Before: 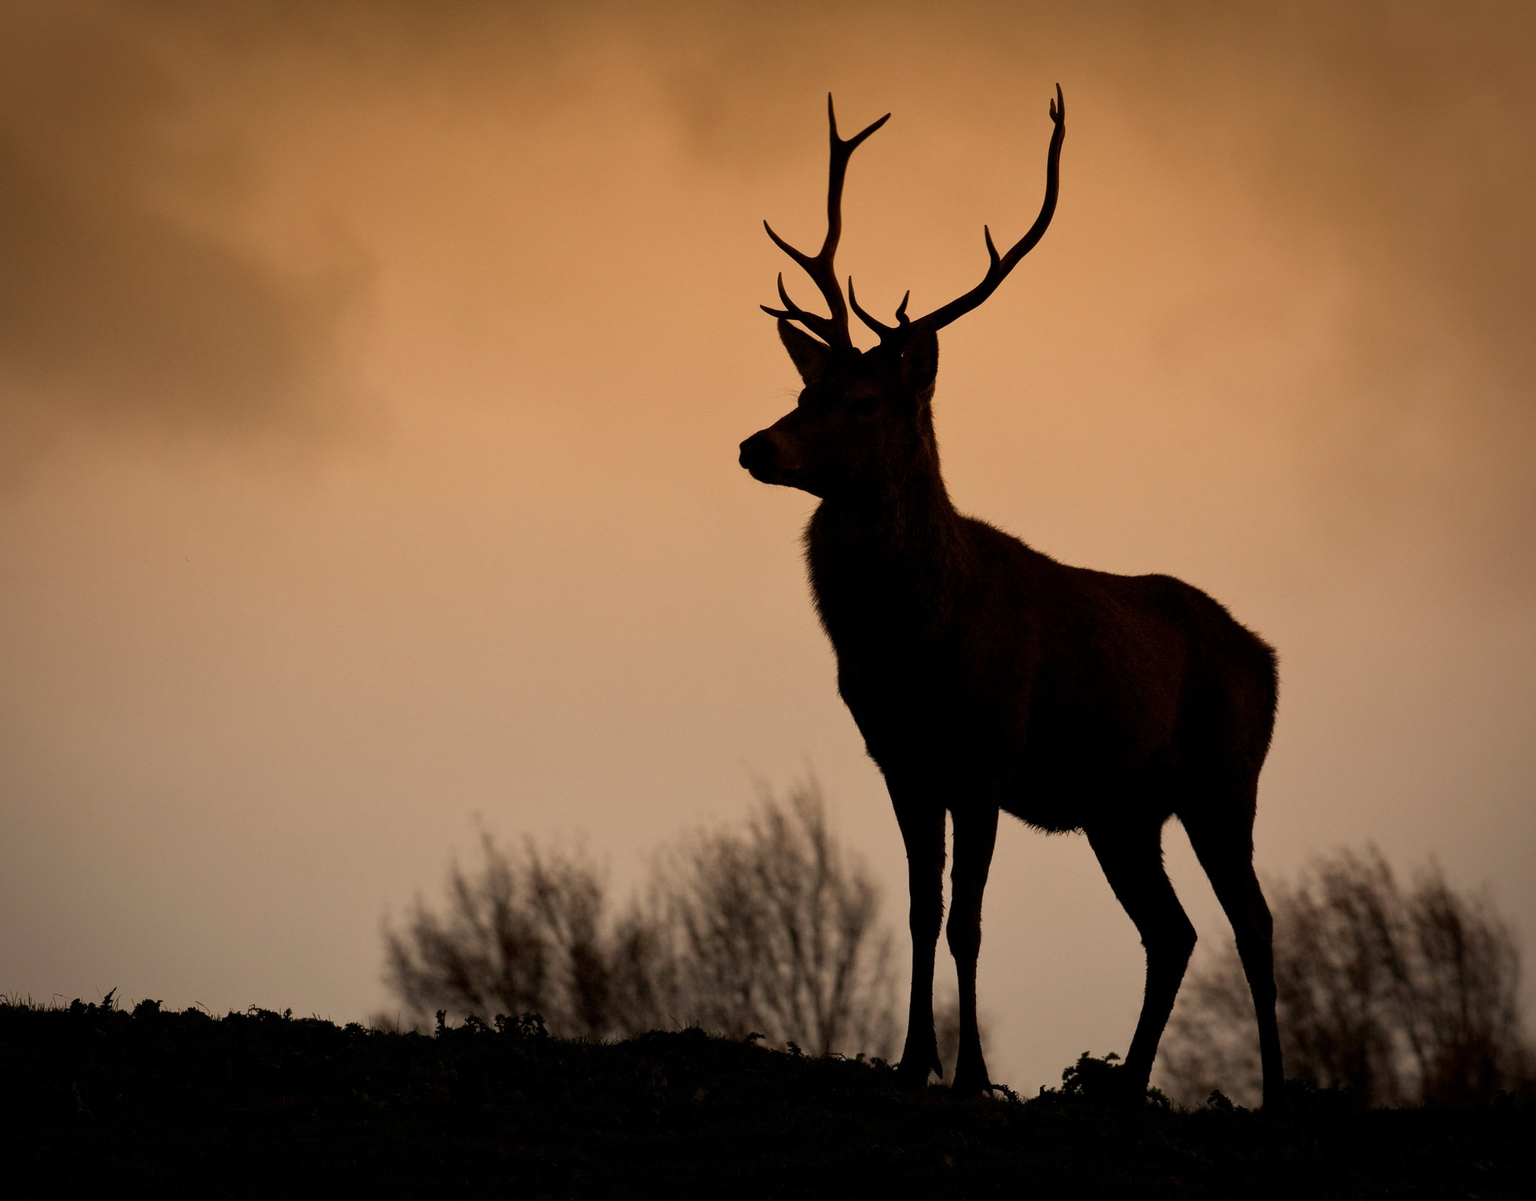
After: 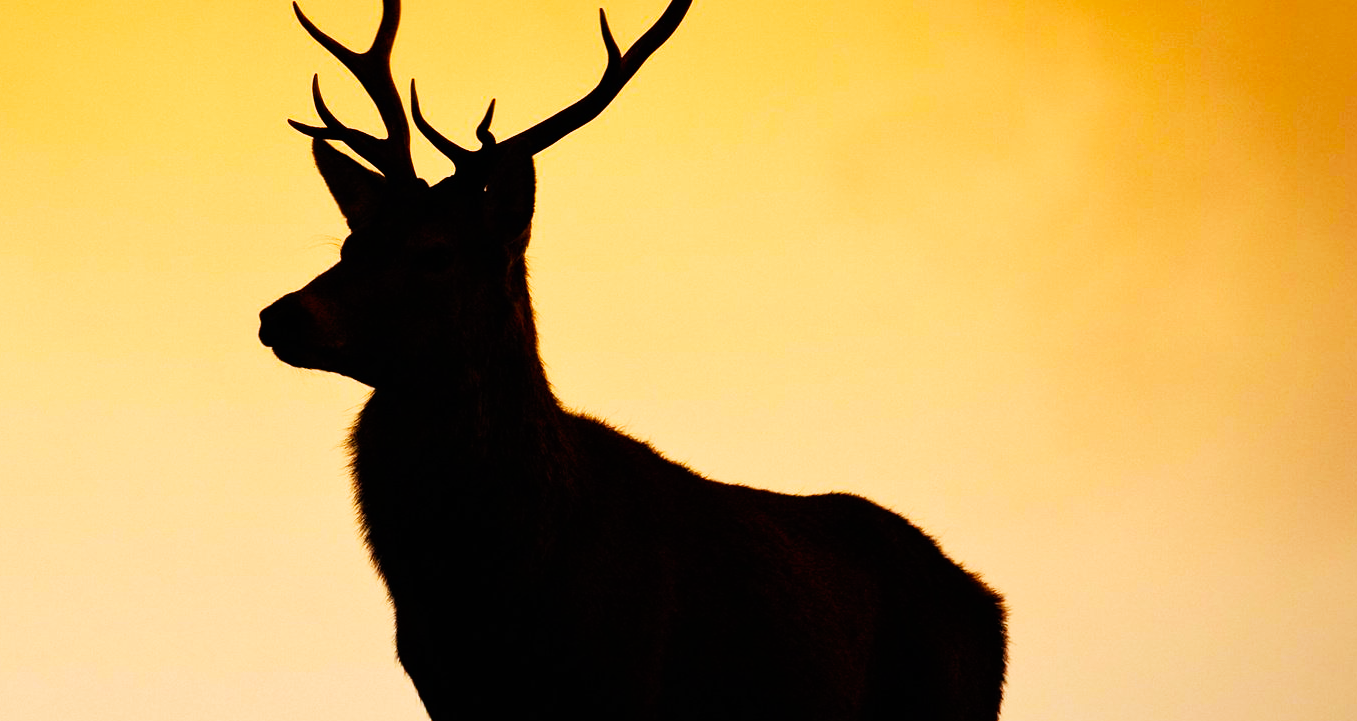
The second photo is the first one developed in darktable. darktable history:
crop: left 36.005%, top 18.293%, right 0.31%, bottom 38.444%
color balance rgb: perceptual saturation grading › global saturation 20%, global vibrance 20%
base curve: curves: ch0 [(0, 0) (0.007, 0.004) (0.027, 0.03) (0.046, 0.07) (0.207, 0.54) (0.442, 0.872) (0.673, 0.972) (1, 1)], preserve colors none
